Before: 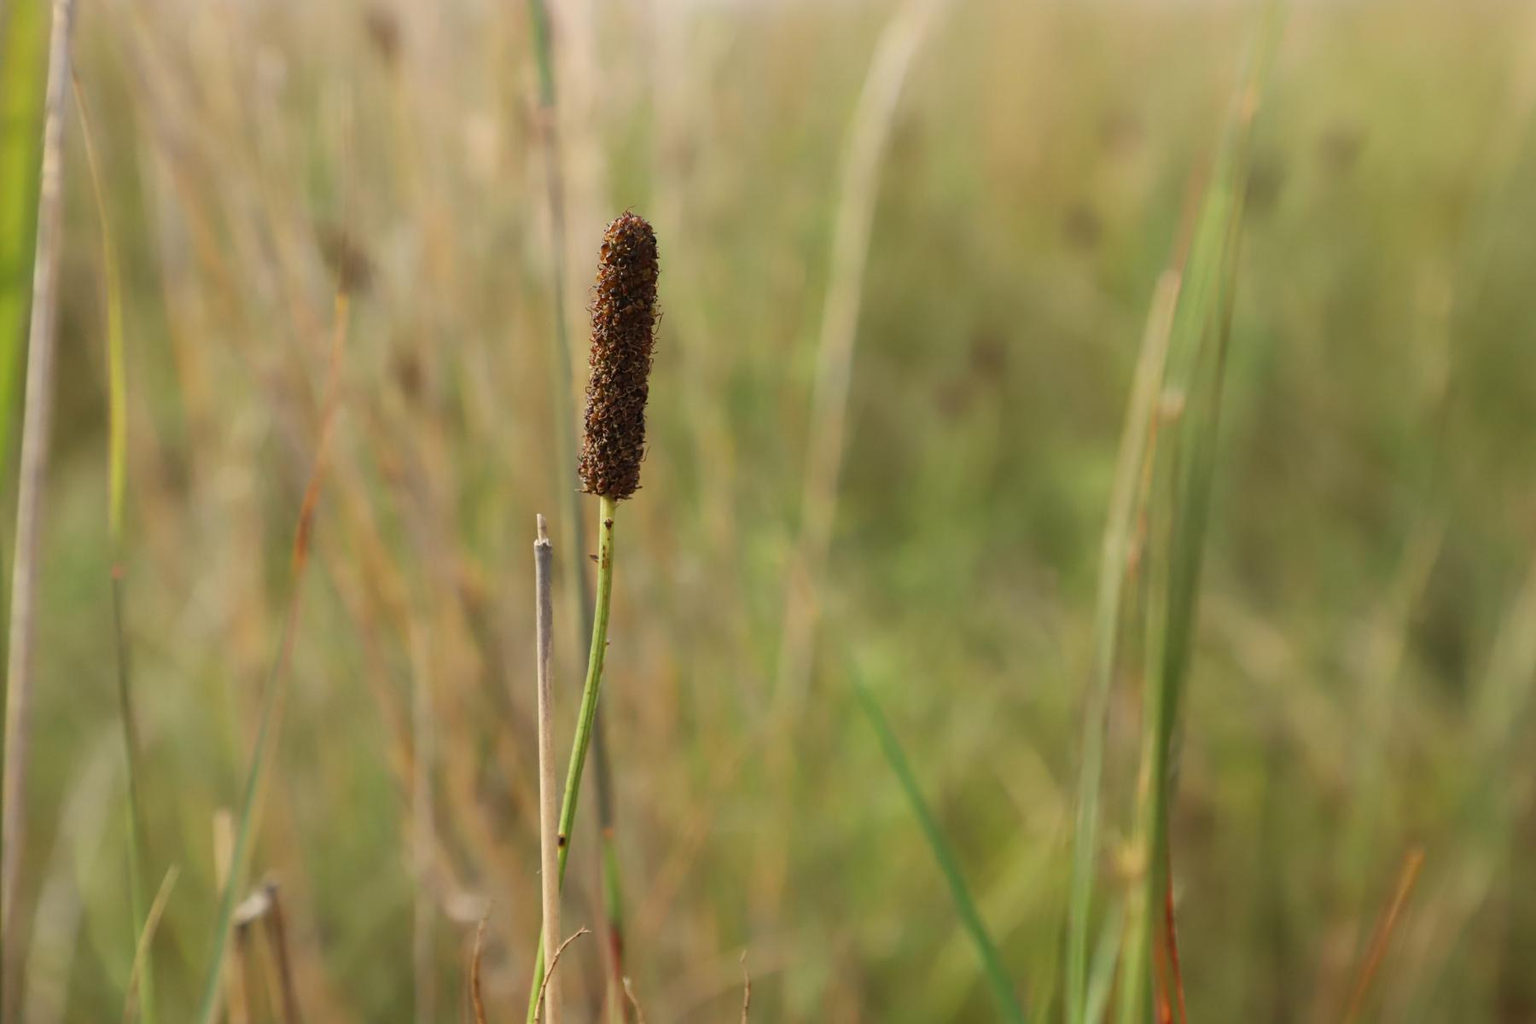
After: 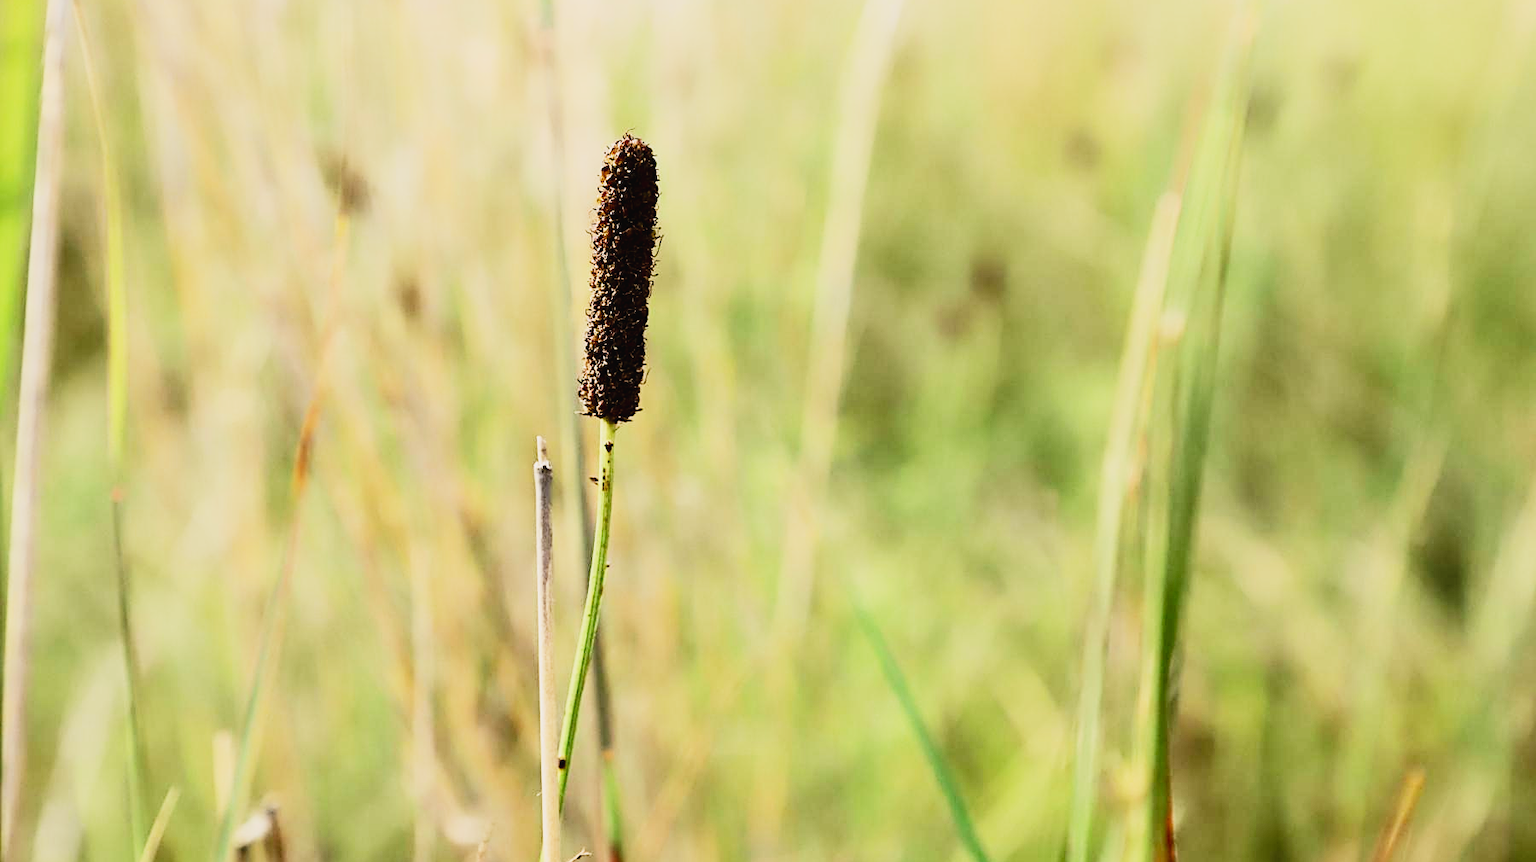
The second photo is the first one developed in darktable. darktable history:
tone curve: curves: ch0 [(0, 0.022) (0.114, 0.096) (0.282, 0.299) (0.456, 0.51) (0.613, 0.693) (0.786, 0.843) (0.999, 0.949)]; ch1 [(0, 0) (0.384, 0.365) (0.463, 0.447) (0.486, 0.474) (0.503, 0.5) (0.535, 0.522) (0.555, 0.546) (0.593, 0.599) (0.755, 0.793) (1, 1)]; ch2 [(0, 0) (0.369, 0.375) (0.449, 0.434) (0.501, 0.5) (0.528, 0.517) (0.561, 0.57) (0.612, 0.631) (0.668, 0.659) (1, 1)], preserve colors none
sharpen: on, module defaults
exposure: black level correction 0, exposure 1.001 EV, compensate exposure bias true, compensate highlight preservation false
crop: top 7.59%, bottom 8.142%
contrast brightness saturation: contrast 0.193, brightness -0.236, saturation 0.107
filmic rgb: black relative exposure -7.5 EV, white relative exposure 5 EV, hardness 3.3, contrast 1.296, color science v6 (2022)
color zones: curves: ch1 [(0.113, 0.438) (0.75, 0.5)]; ch2 [(0.12, 0.526) (0.75, 0.5)]
